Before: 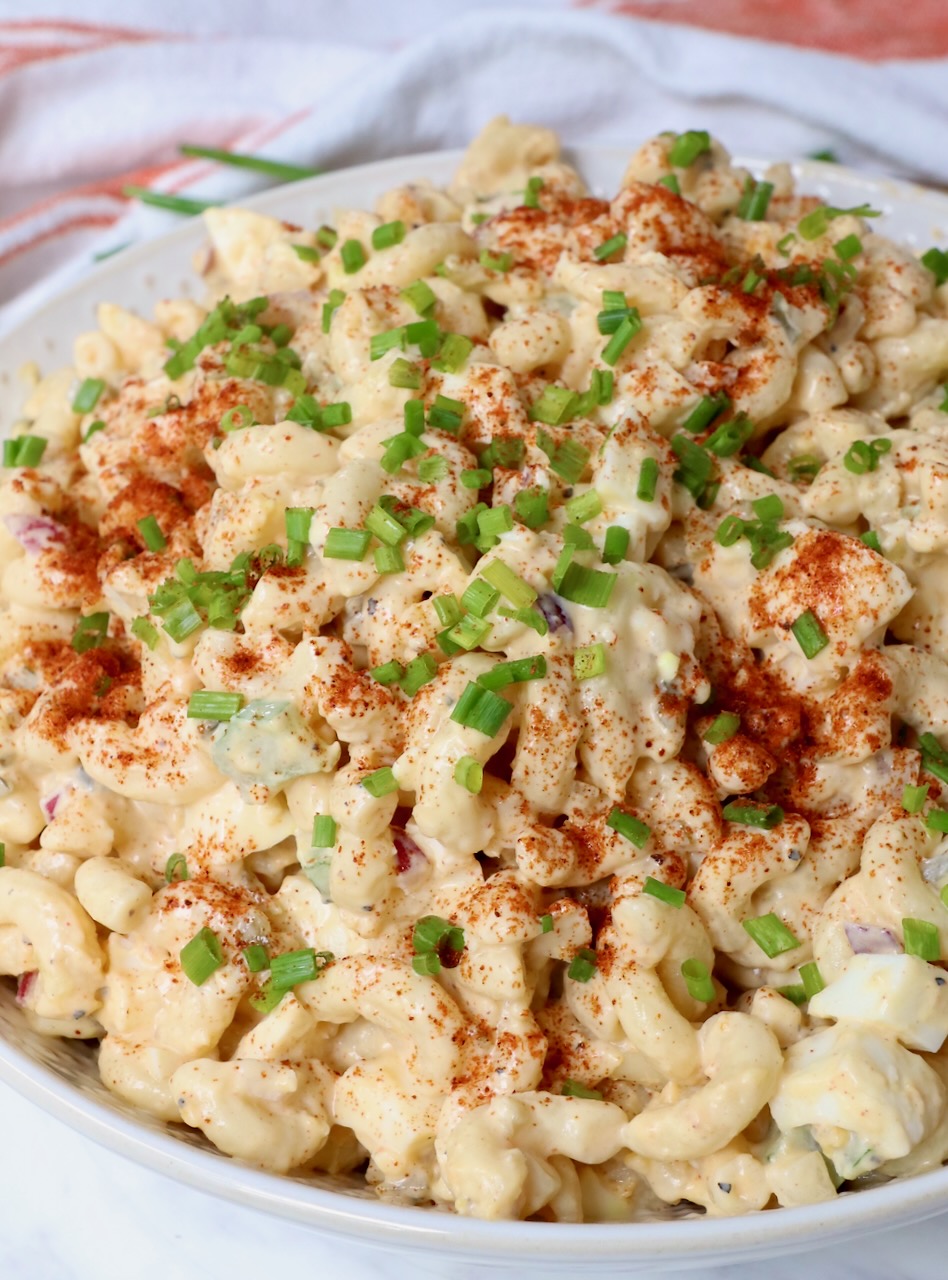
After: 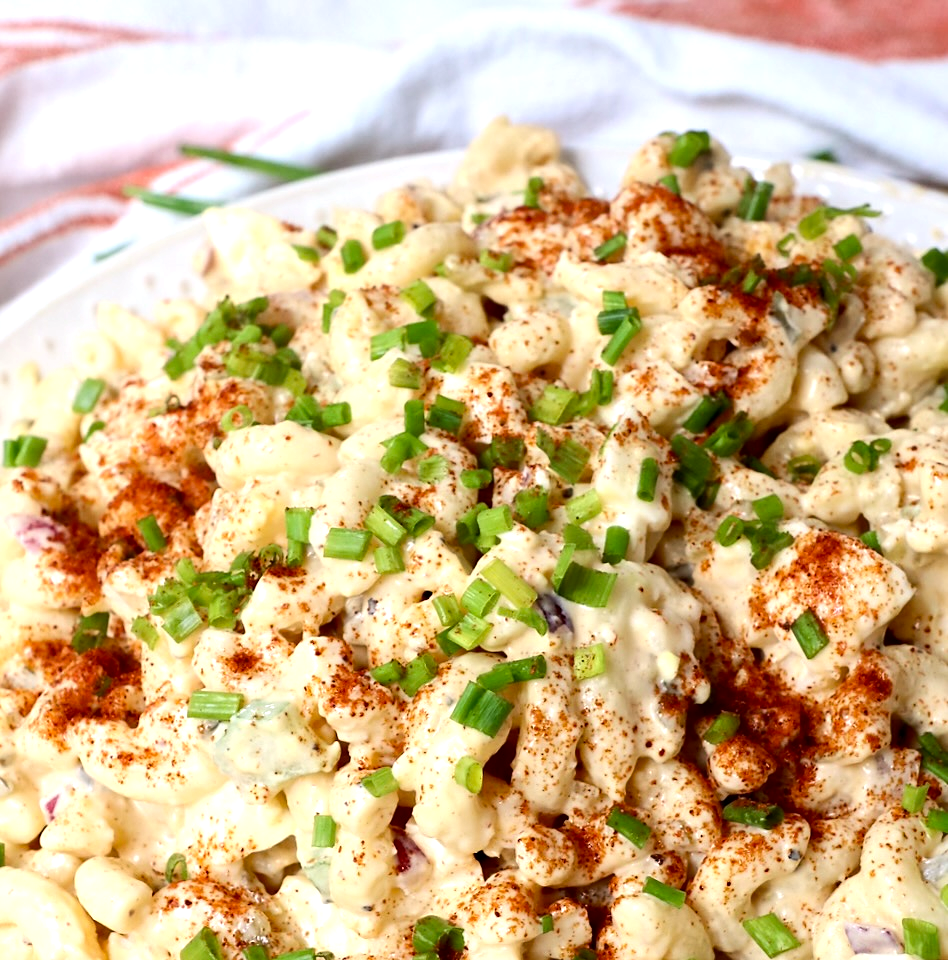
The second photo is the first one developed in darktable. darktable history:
crop: bottom 24.967%
sharpen: amount 0.2
tone equalizer: -8 EV -0.75 EV, -7 EV -0.7 EV, -6 EV -0.6 EV, -5 EV -0.4 EV, -3 EV 0.4 EV, -2 EV 0.6 EV, -1 EV 0.7 EV, +0 EV 0.75 EV, edges refinement/feathering 500, mask exposure compensation -1.57 EV, preserve details no
exposure: exposure -0.064 EV, compensate highlight preservation false
